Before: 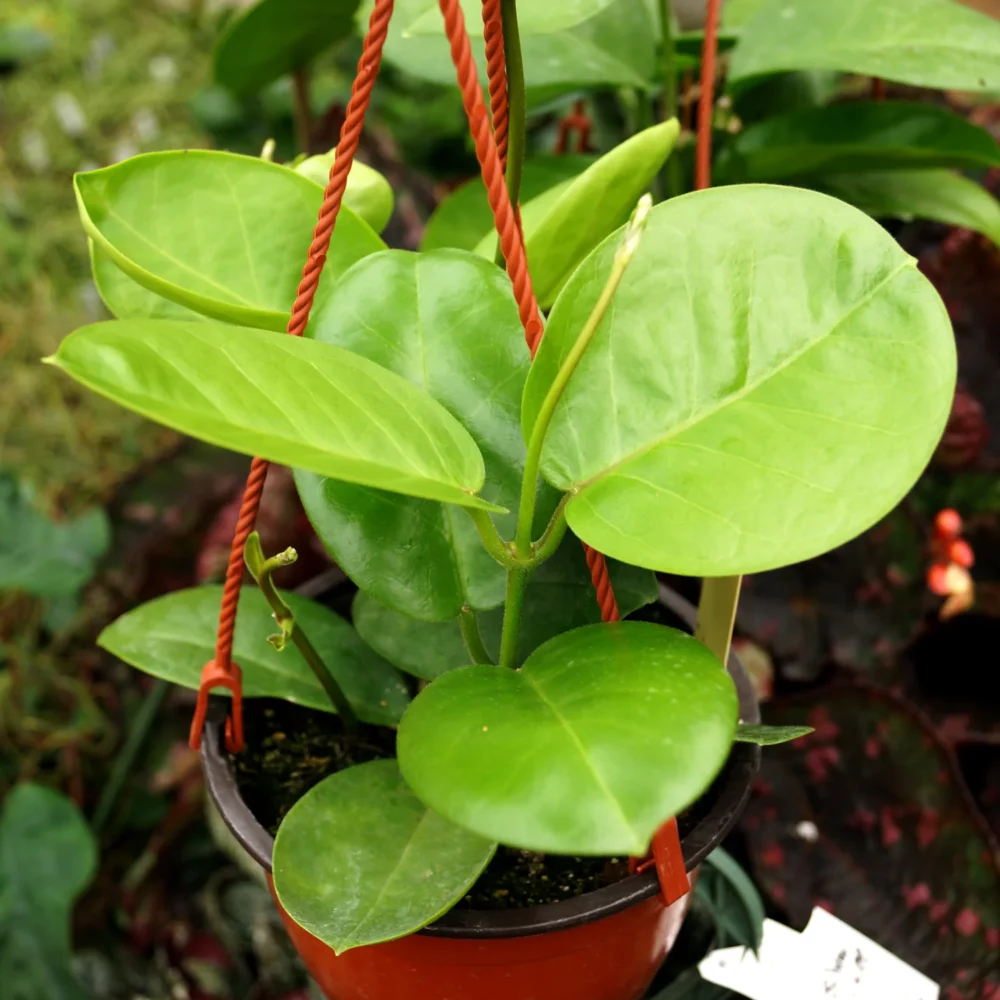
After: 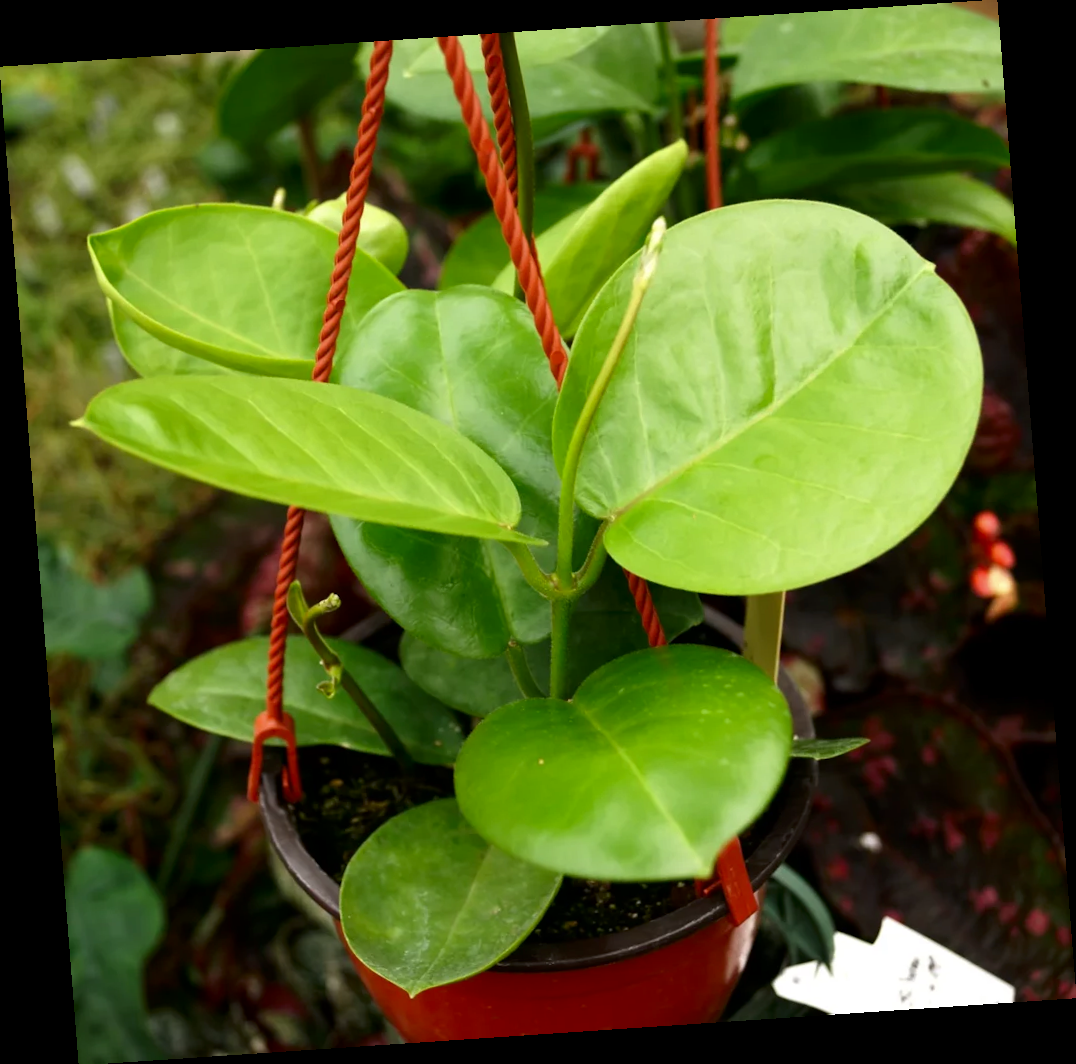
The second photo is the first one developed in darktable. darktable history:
contrast brightness saturation: brightness -0.09
rotate and perspective: rotation -4.2°, shear 0.006, automatic cropping off
